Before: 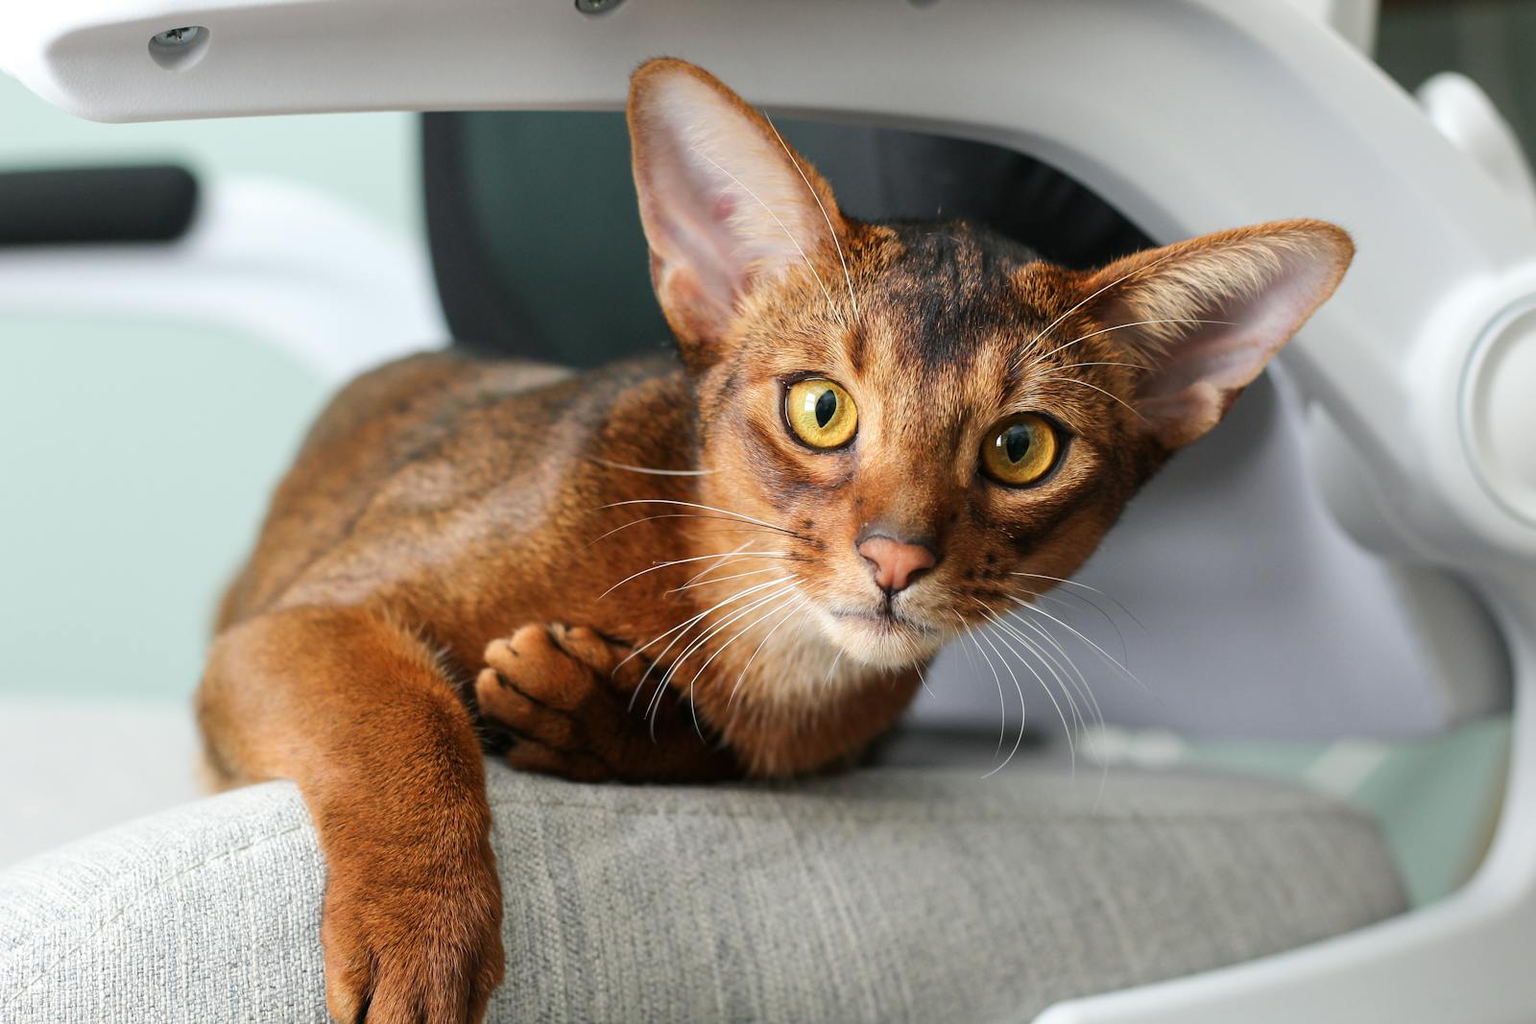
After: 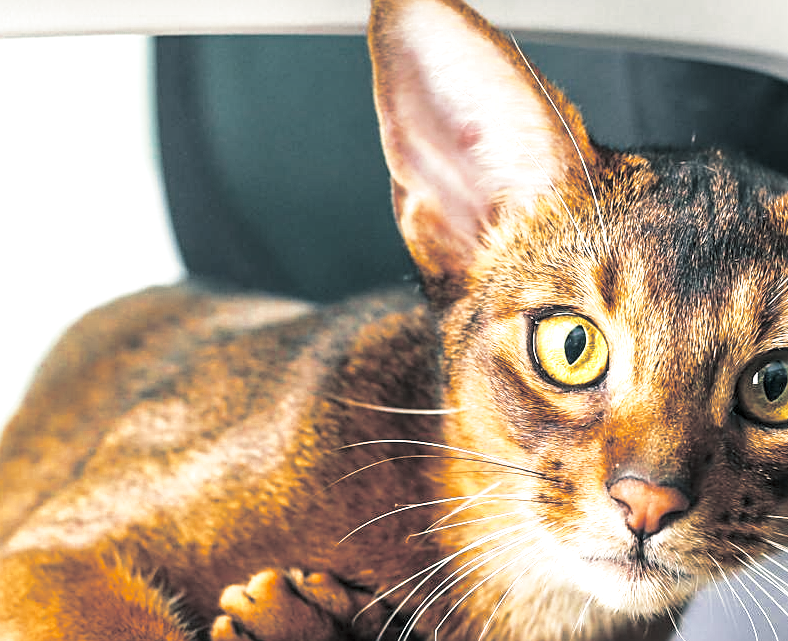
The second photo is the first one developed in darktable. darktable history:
tone curve: curves: ch0 [(0, 0) (0.003, 0.019) (0.011, 0.022) (0.025, 0.03) (0.044, 0.049) (0.069, 0.08) (0.1, 0.111) (0.136, 0.144) (0.177, 0.189) (0.224, 0.23) (0.277, 0.285) (0.335, 0.356) (0.399, 0.428) (0.468, 0.511) (0.543, 0.597) (0.623, 0.682) (0.709, 0.773) (0.801, 0.865) (0.898, 0.945) (1, 1)], preserve colors none
local contrast: on, module defaults
color zones: curves: ch0 [(0, 0.5) (0.125, 0.4) (0.25, 0.5) (0.375, 0.4) (0.5, 0.4) (0.625, 0.35) (0.75, 0.35) (0.875, 0.5)]; ch1 [(0, 0.35) (0.125, 0.45) (0.25, 0.35) (0.375, 0.35) (0.5, 0.35) (0.625, 0.35) (0.75, 0.45) (0.875, 0.35)]; ch2 [(0, 0.6) (0.125, 0.5) (0.25, 0.5) (0.375, 0.6) (0.5, 0.6) (0.625, 0.5) (0.75, 0.5) (0.875, 0.5)]
color balance rgb: perceptual saturation grading › global saturation 25%, global vibrance 20%
split-toning: shadows › hue 205.2°, shadows › saturation 0.29, highlights › hue 50.4°, highlights › saturation 0.38, balance -49.9
sharpen: on, module defaults
exposure: black level correction 0, exposure 1 EV, compensate exposure bias true, compensate highlight preservation false
crop: left 17.835%, top 7.675%, right 32.881%, bottom 32.213%
